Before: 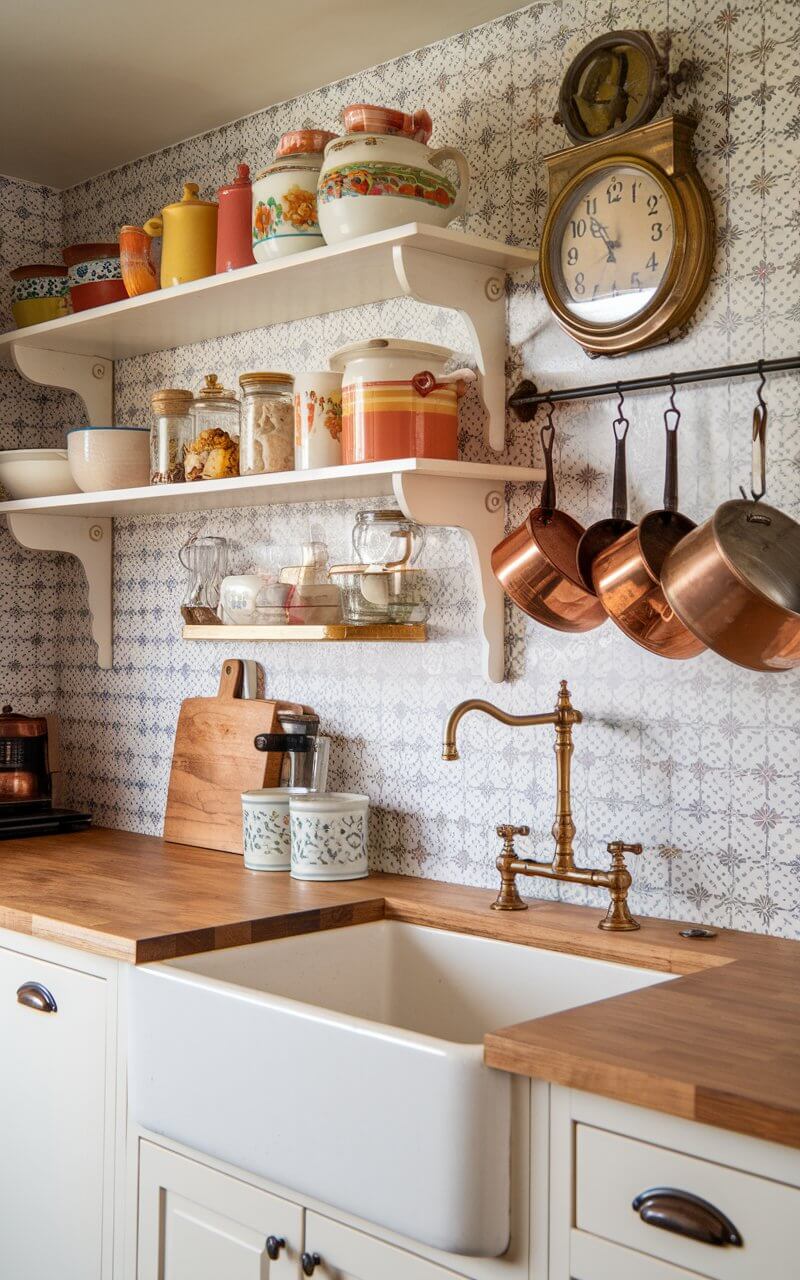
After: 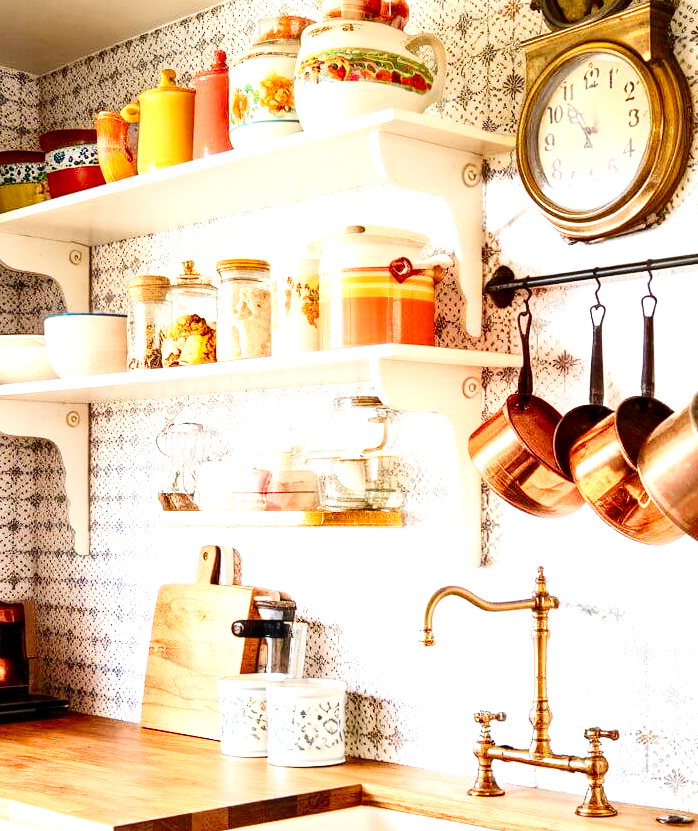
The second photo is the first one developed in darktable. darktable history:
contrast brightness saturation: contrast 0.195, brightness -0.114, saturation 0.207
tone curve: curves: ch0 [(0, 0) (0.004, 0.001) (0.133, 0.112) (0.325, 0.362) (0.832, 0.893) (1, 1)], preserve colors none
crop: left 2.991%, top 8.909%, right 9.656%, bottom 26.154%
exposure: black level correction 0, exposure 1.445 EV, compensate highlight preservation false
